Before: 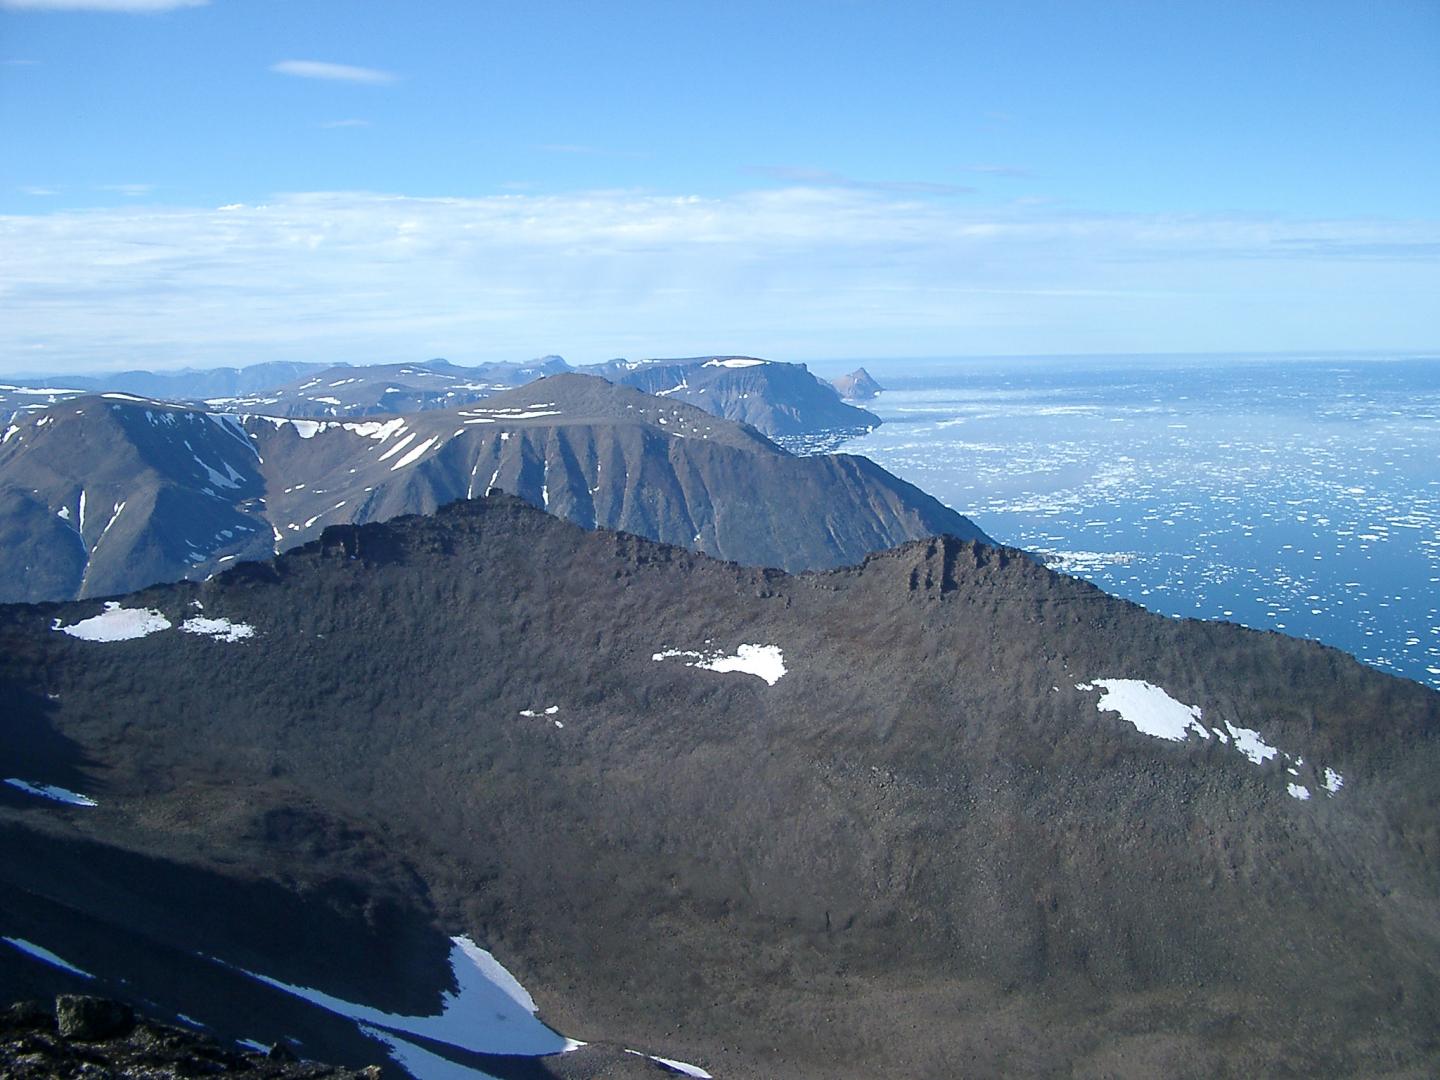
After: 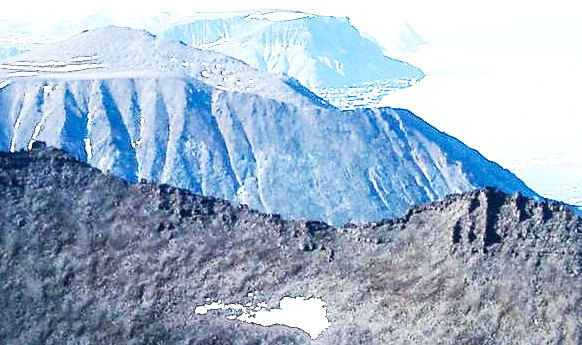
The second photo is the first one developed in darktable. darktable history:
local contrast: on, module defaults
tone equalizer: -8 EV -1.08 EV, -7 EV -1.01 EV, -6 EV -0.867 EV, -5 EV -0.578 EV, -3 EV 0.578 EV, -2 EV 0.867 EV, -1 EV 1.01 EV, +0 EV 1.08 EV, edges refinement/feathering 500, mask exposure compensation -1.57 EV, preserve details no
base curve: curves: ch0 [(0, 0) (0.007, 0.004) (0.027, 0.03) (0.046, 0.07) (0.207, 0.54) (0.442, 0.872) (0.673, 0.972) (1, 1)], preserve colors none
crop: left 31.751%, top 32.172%, right 27.8%, bottom 35.83%
